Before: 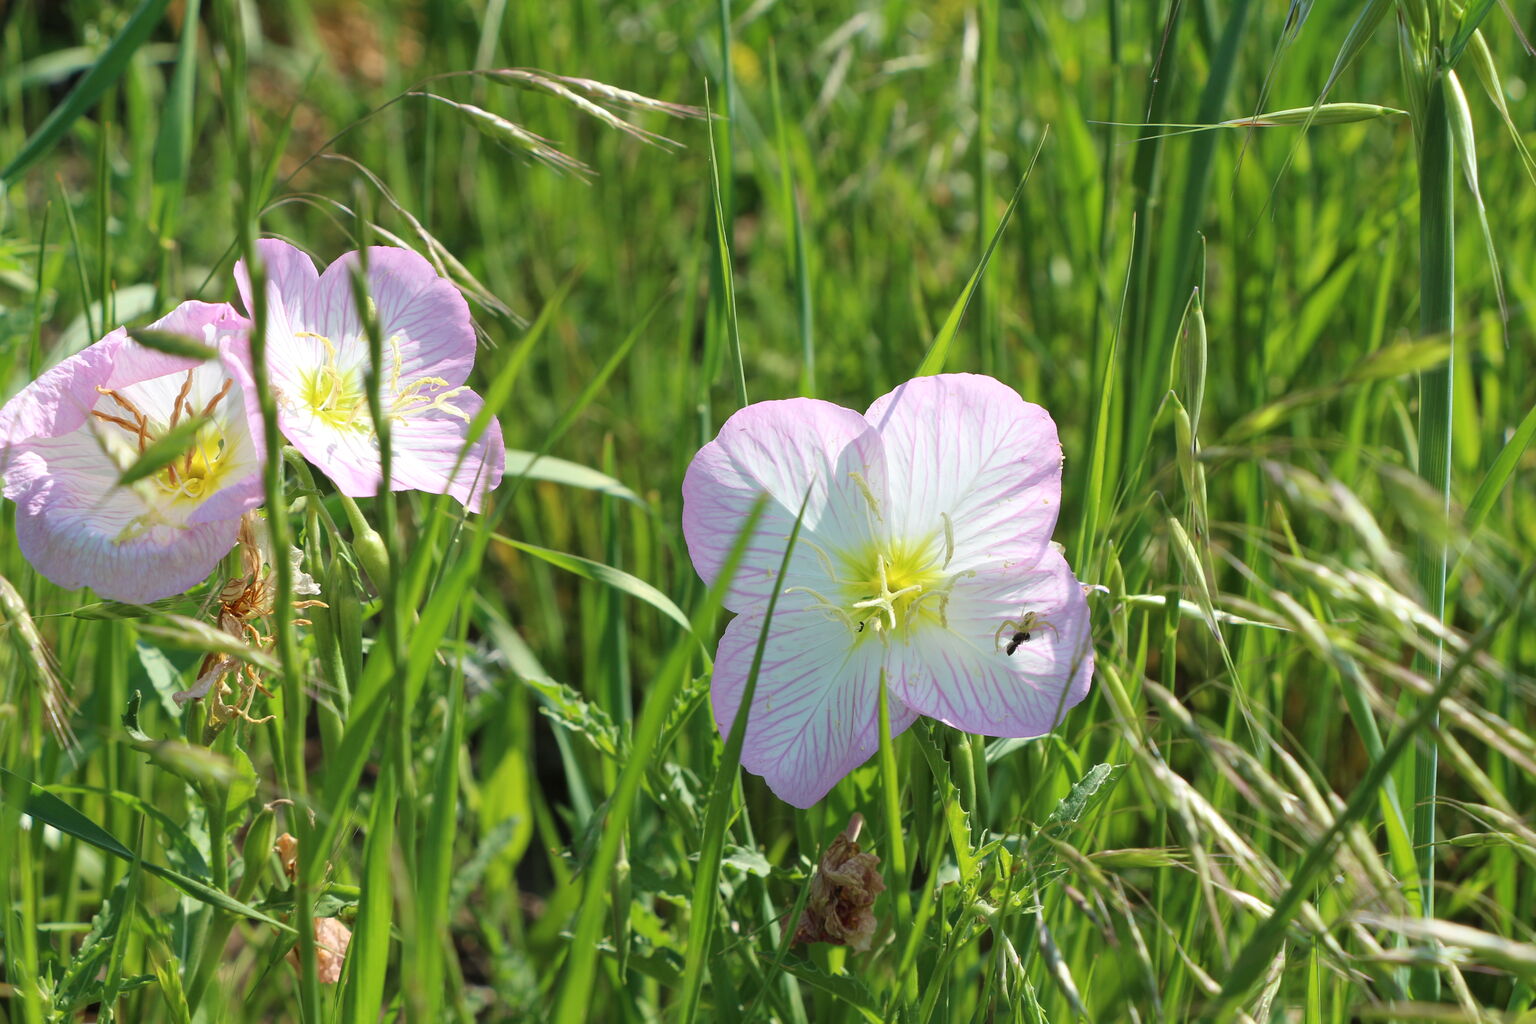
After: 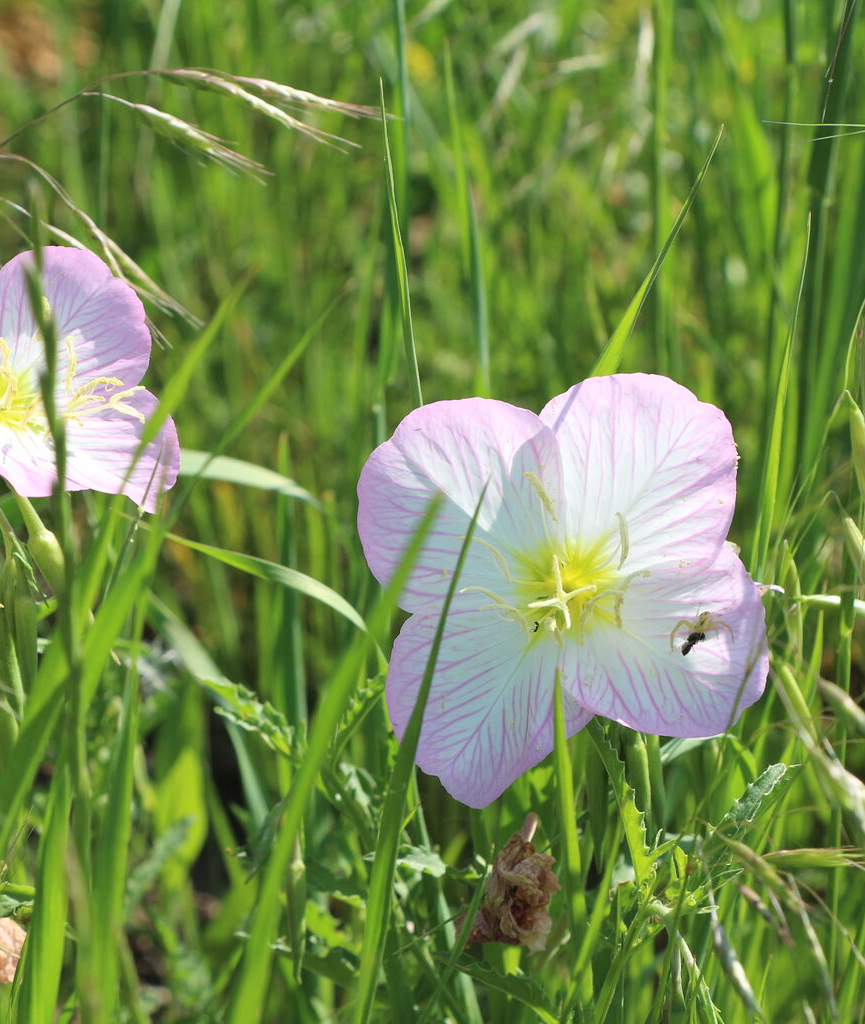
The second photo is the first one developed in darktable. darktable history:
contrast brightness saturation: contrast 0.05, brightness 0.059, saturation 0.014
crop: left 21.216%, right 22.412%
